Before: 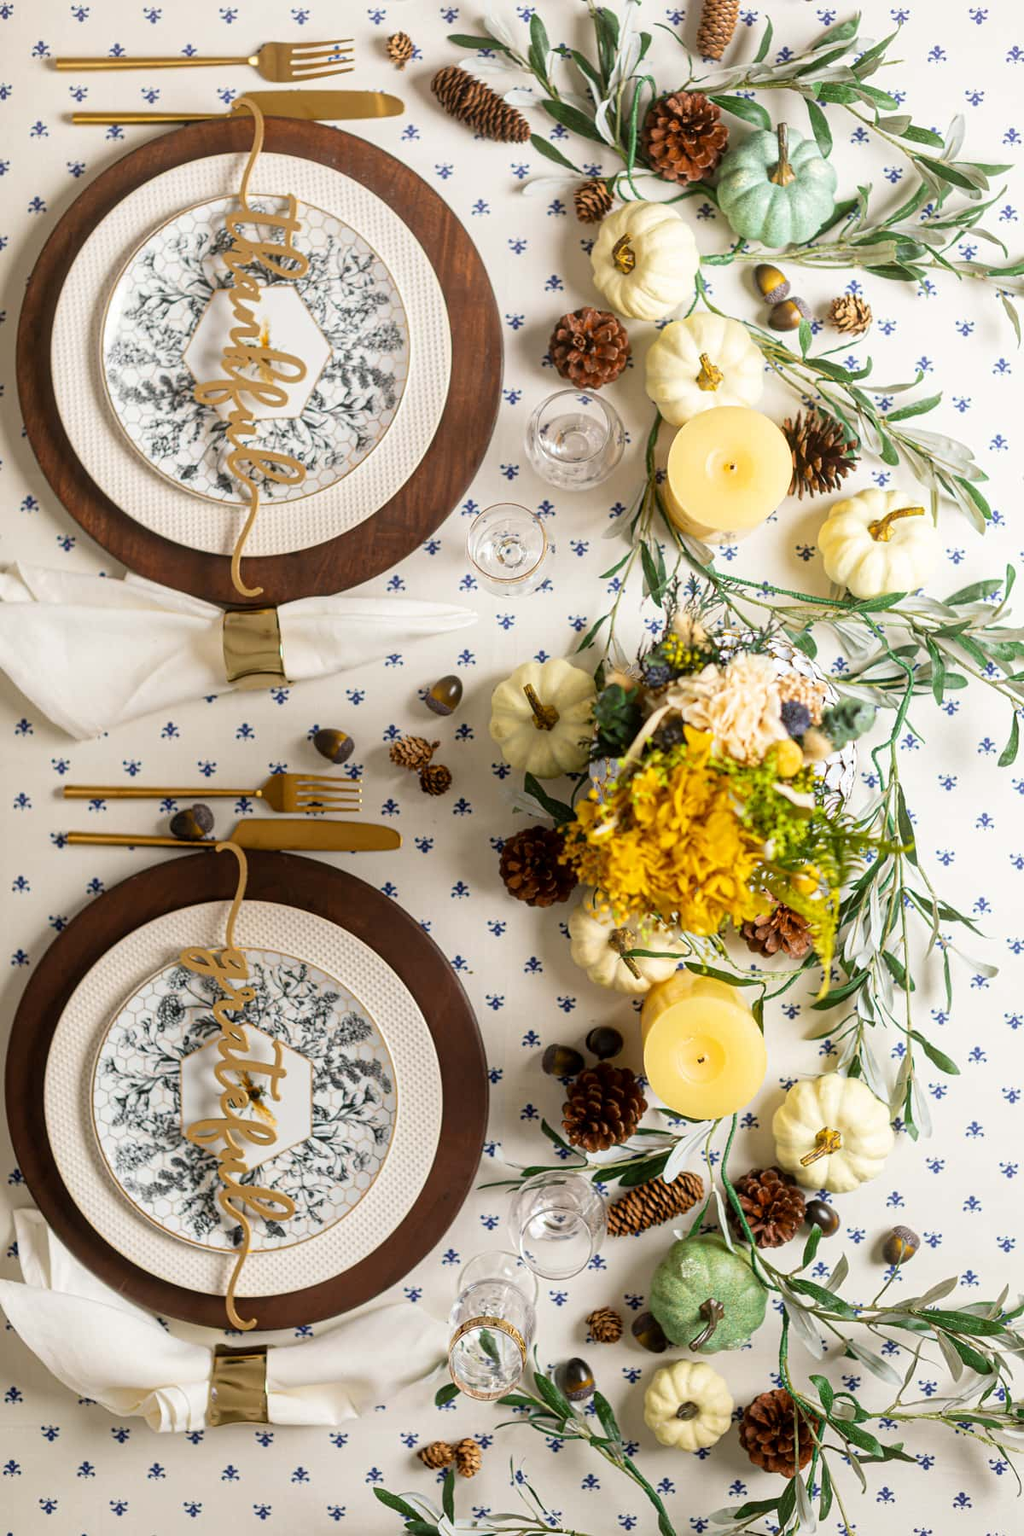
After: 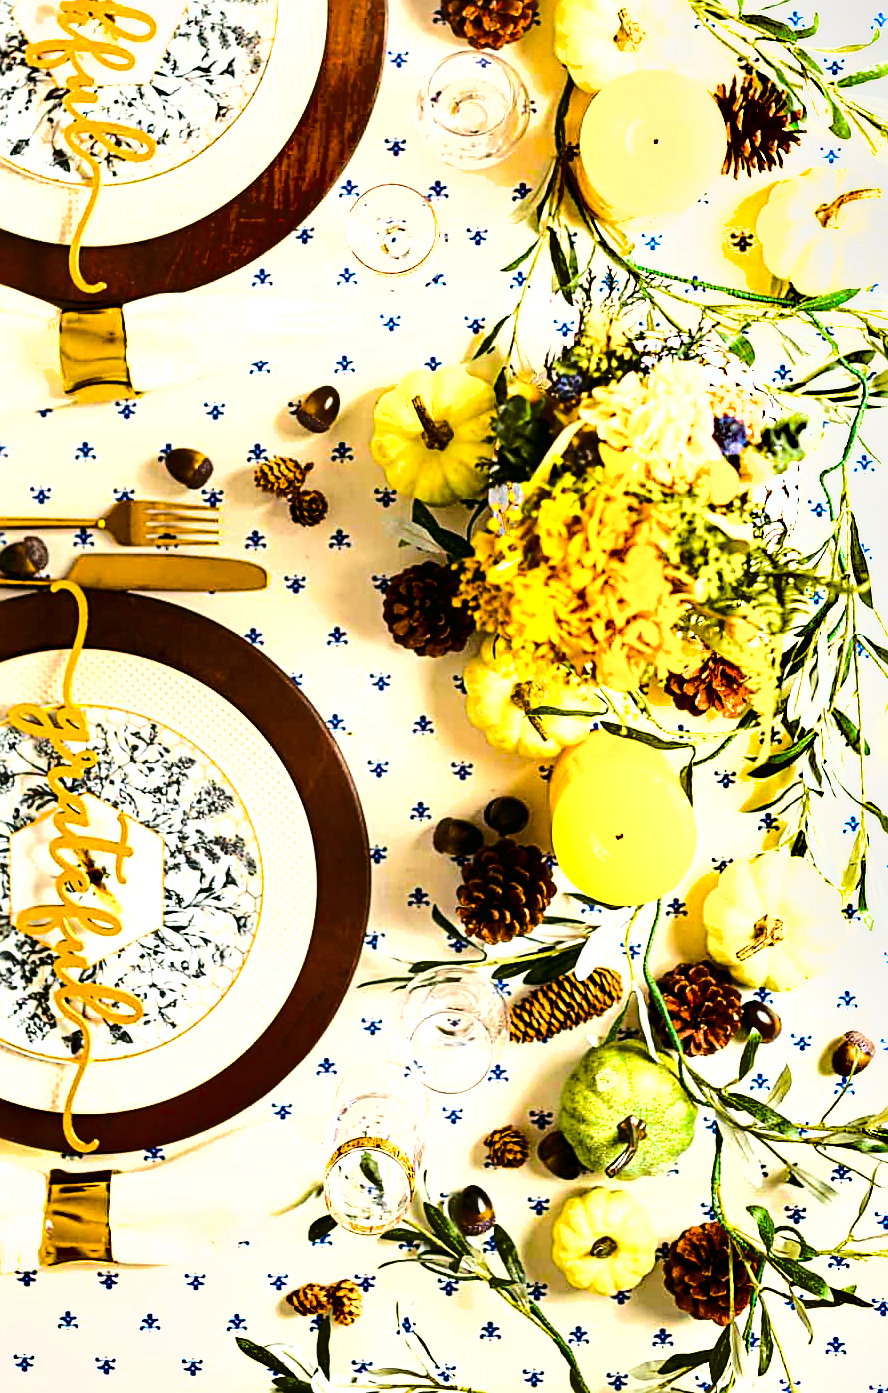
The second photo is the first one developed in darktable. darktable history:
exposure: black level correction 0.001, exposure 0.499 EV, compensate highlight preservation false
contrast brightness saturation: contrast -0.014, brightness -0.011, saturation 0.027
crop: left 16.851%, top 22.611%, right 9.141%
color balance rgb: perceptual saturation grading › global saturation 31.289%, perceptual brilliance grading › global brilliance 15.596%, perceptual brilliance grading › shadows -35.437%, global vibrance 50.449%
tone curve: curves: ch0 [(0, 0) (0.21, 0.21) (0.43, 0.586) (0.65, 0.793) (1, 1)]; ch1 [(0, 0) (0.382, 0.447) (0.492, 0.484) (0.544, 0.547) (0.583, 0.578) (0.599, 0.595) (0.67, 0.673) (1, 1)]; ch2 [(0, 0) (0.411, 0.382) (0.492, 0.5) (0.531, 0.534) (0.56, 0.573) (0.599, 0.602) (0.696, 0.693) (1, 1)], color space Lab, independent channels
sharpen: radius 2.79
shadows and highlights: low approximation 0.01, soften with gaussian
tone equalizer: -8 EV -0.384 EV, -7 EV -0.426 EV, -6 EV -0.345 EV, -5 EV -0.252 EV, -3 EV 0.204 EV, -2 EV 0.349 EV, -1 EV 0.373 EV, +0 EV 0.4 EV
